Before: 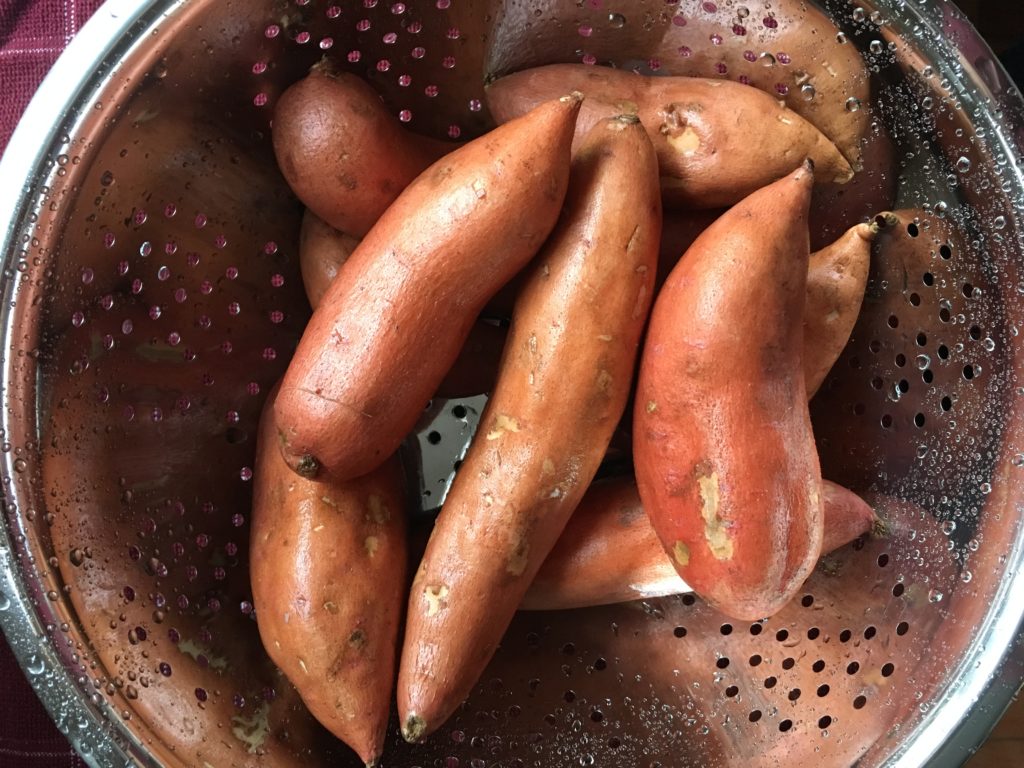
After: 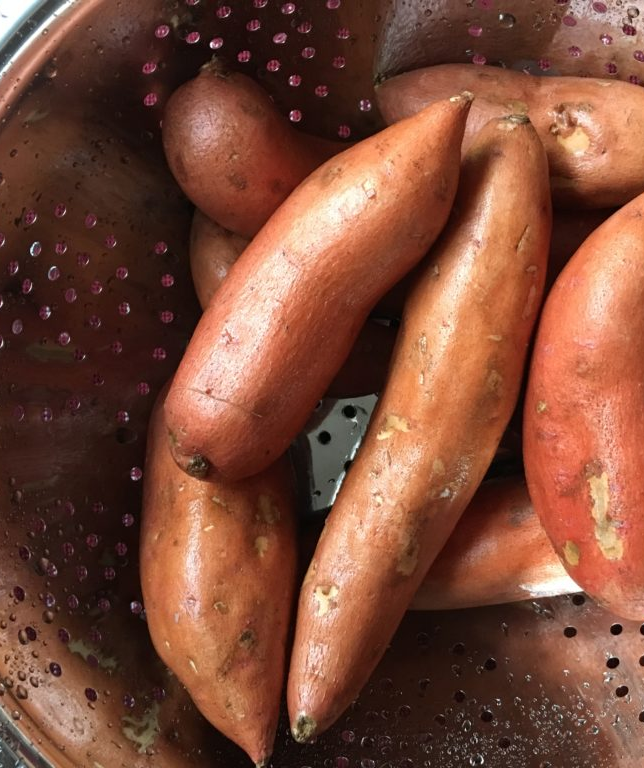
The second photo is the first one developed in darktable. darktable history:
crop: left 10.78%, right 26.322%
